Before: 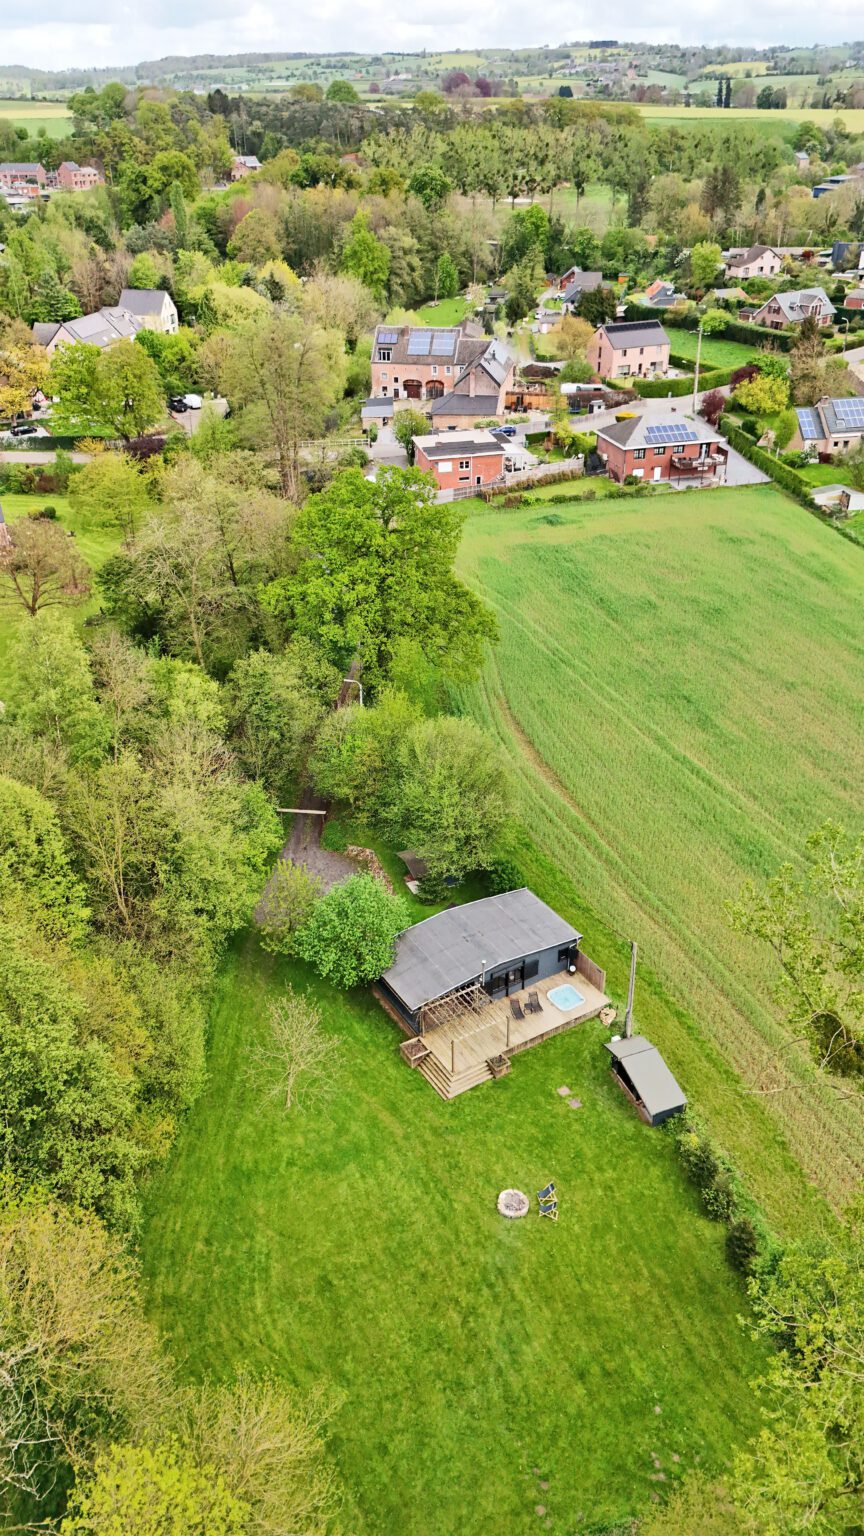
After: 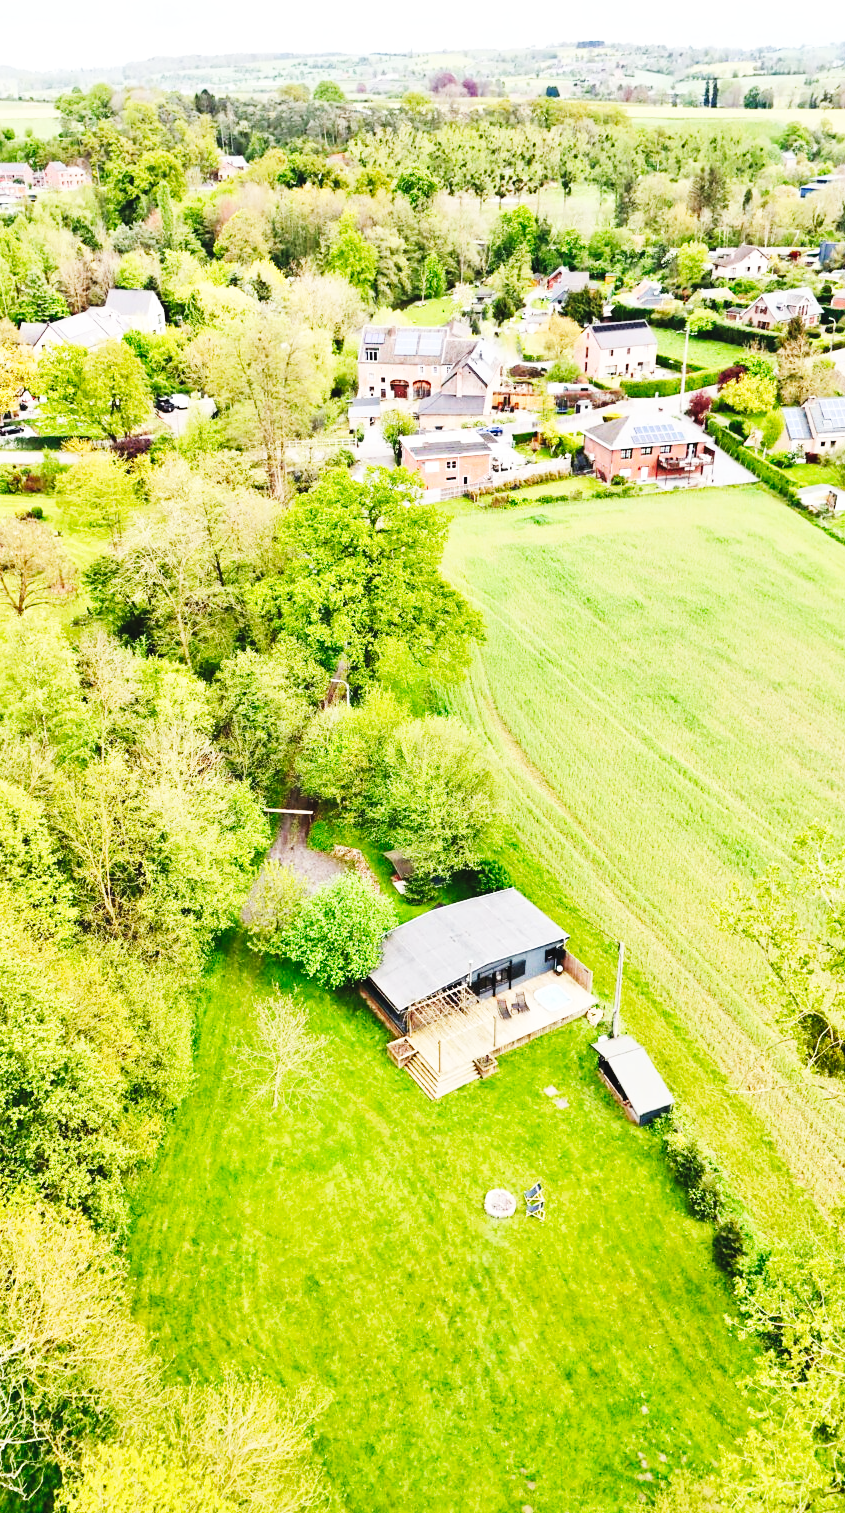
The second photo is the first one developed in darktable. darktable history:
tone curve: curves: ch0 [(0, 0.032) (0.181, 0.156) (0.751, 0.762) (1, 1)], preserve colors none
crop and rotate: left 1.547%, right 0.624%, bottom 1.451%
base curve: curves: ch0 [(0, 0.003) (0.001, 0.002) (0.006, 0.004) (0.02, 0.022) (0.048, 0.086) (0.094, 0.234) (0.162, 0.431) (0.258, 0.629) (0.385, 0.8) (0.548, 0.918) (0.751, 0.988) (1, 1)], preserve colors none
